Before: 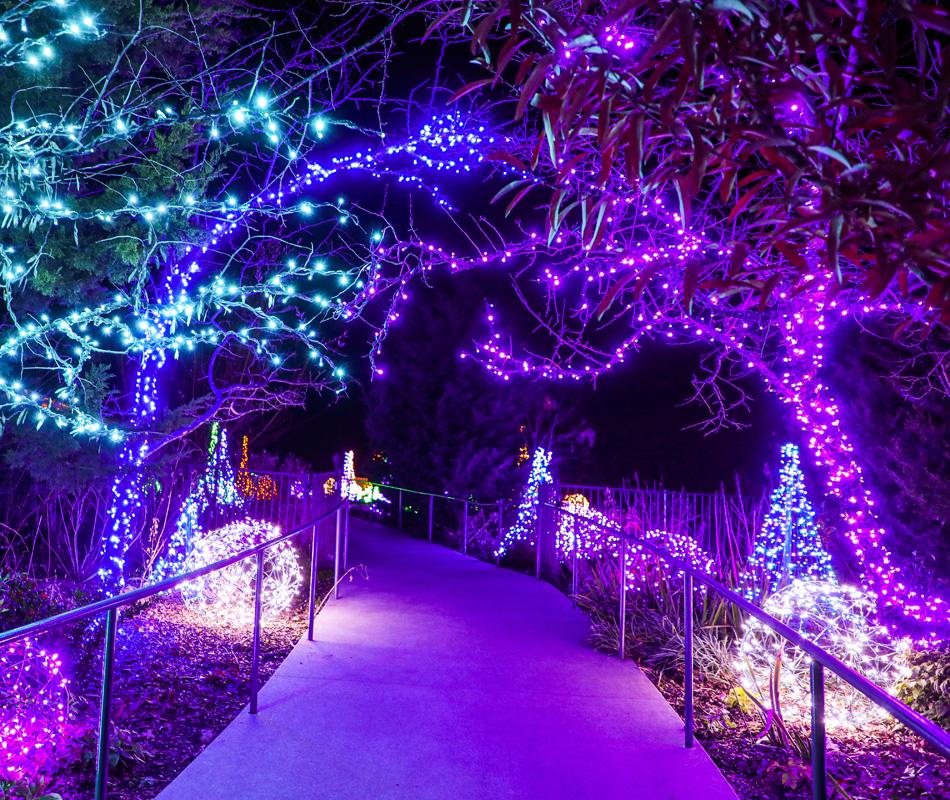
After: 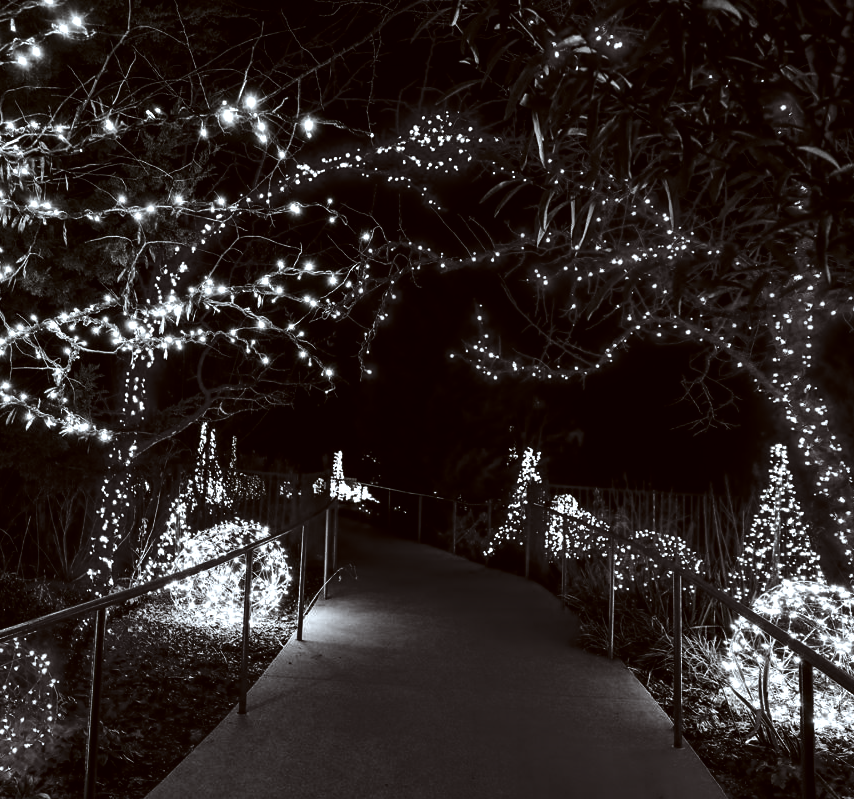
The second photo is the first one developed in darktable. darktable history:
contrast brightness saturation: contrast -0.039, brightness -0.58, saturation -0.984
color balance rgb: linear chroma grading › global chroma 15.555%, perceptual saturation grading › global saturation 0.223%, saturation formula JzAzBz (2021)
exposure: exposure 0.298 EV, compensate highlight preservation false
haze removal: compatibility mode true, adaptive false
crop and rotate: left 1.164%, right 8.916%
color correction: highlights a* -3.04, highlights b* -6.82, shadows a* 3.05, shadows b* 5.52
